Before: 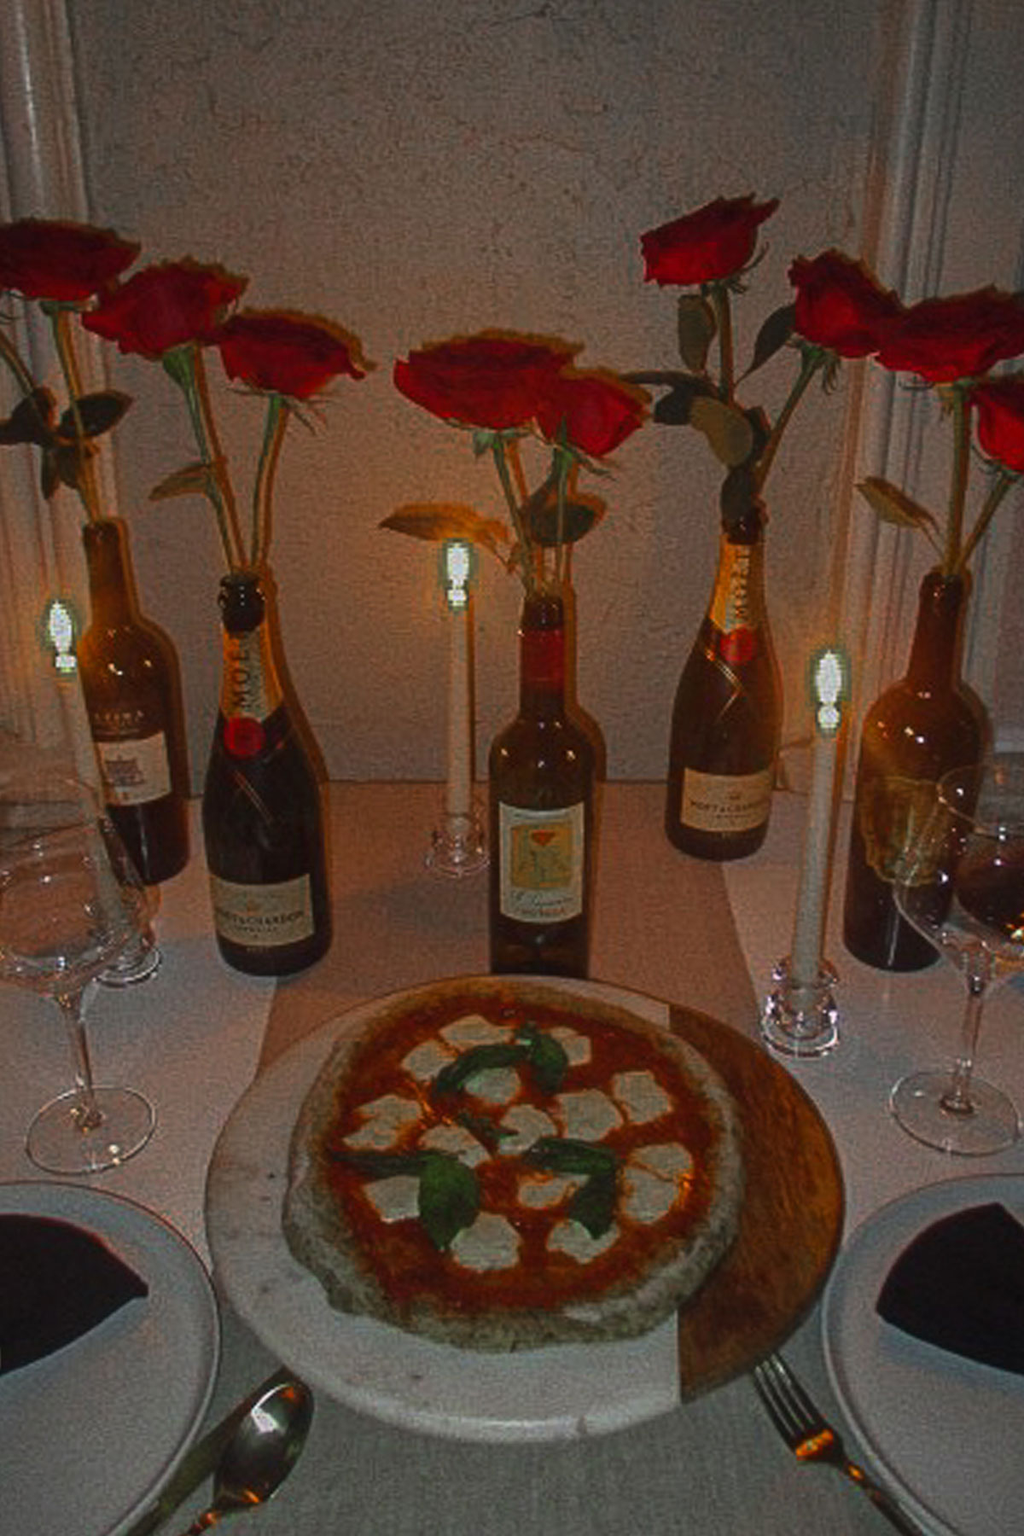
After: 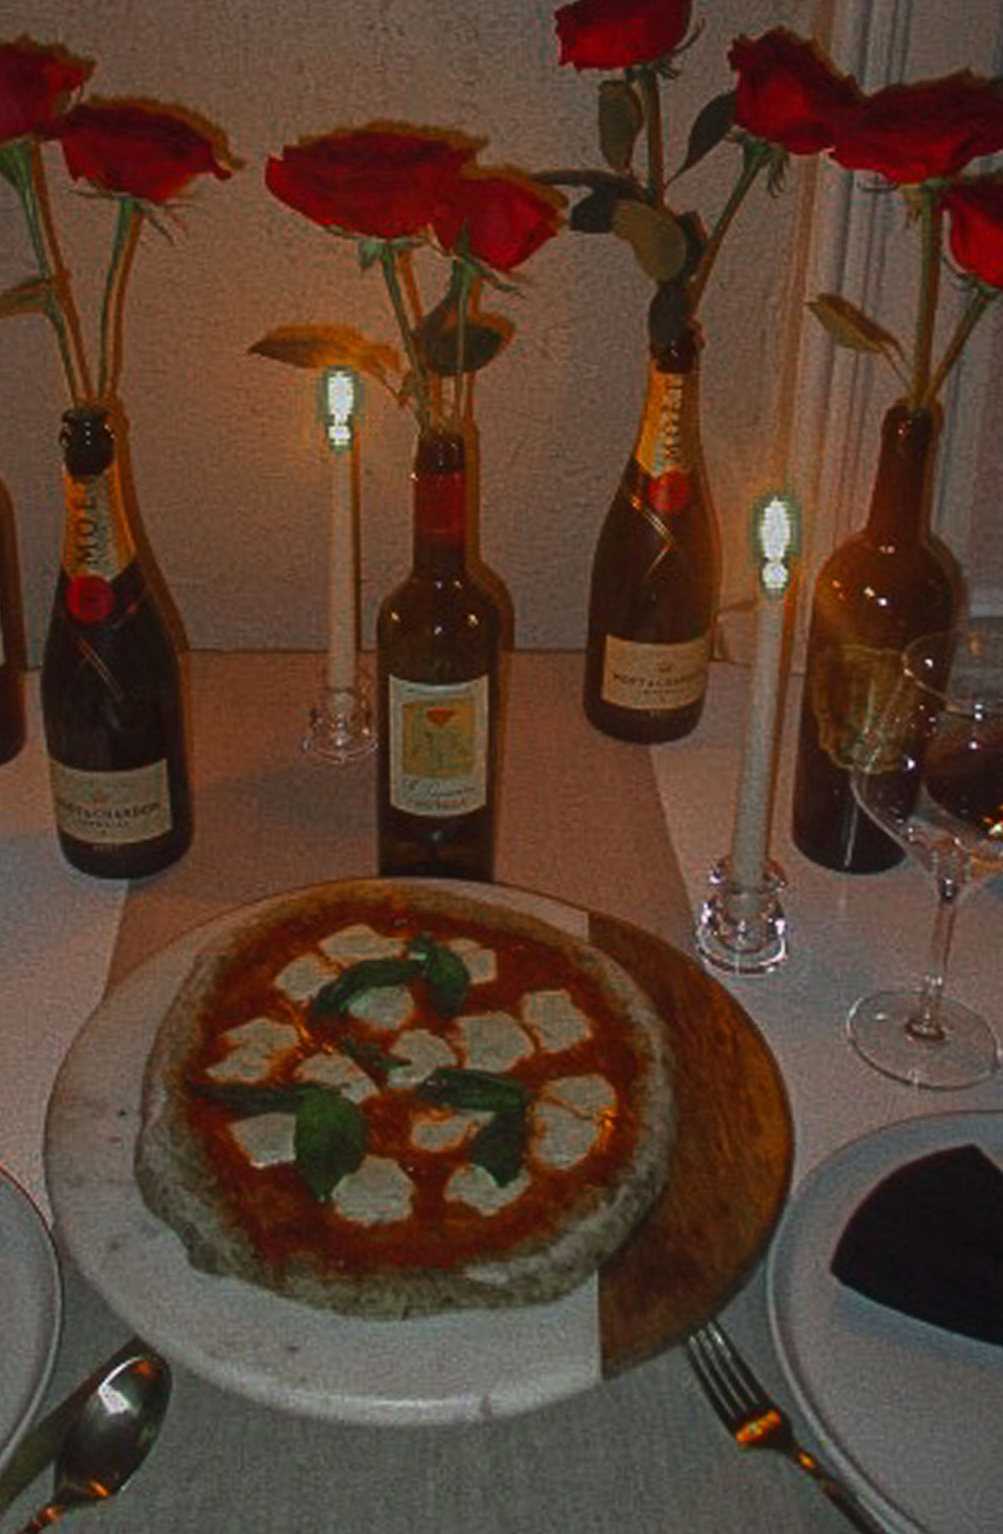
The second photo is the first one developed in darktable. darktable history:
crop: left 16.368%, top 14.737%
